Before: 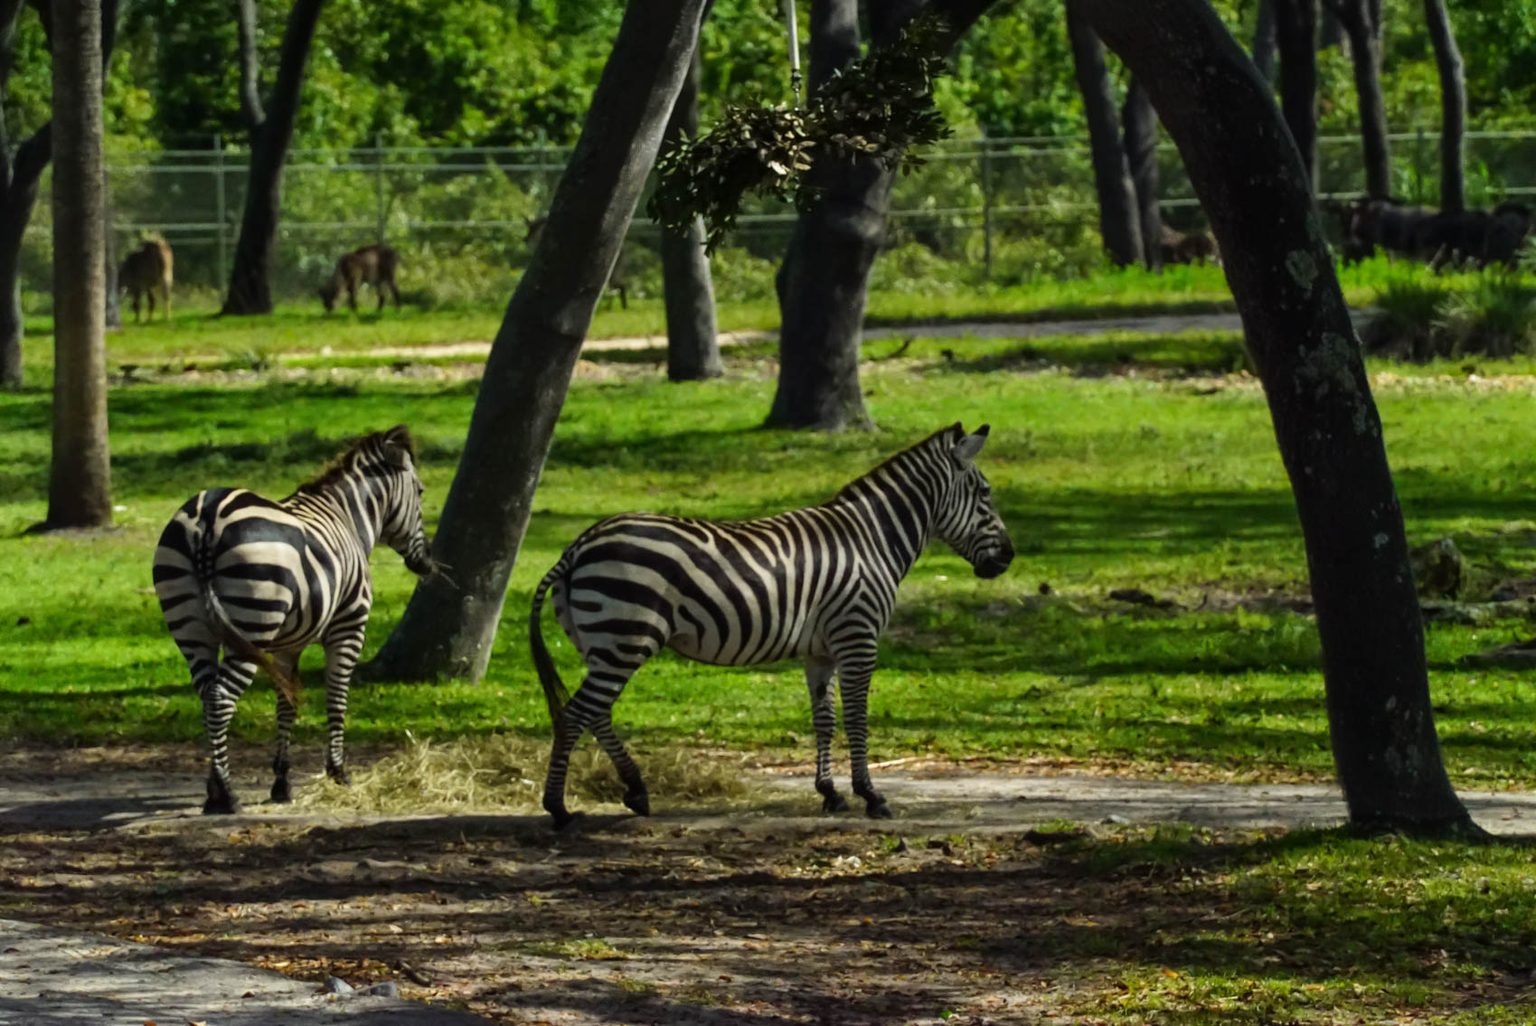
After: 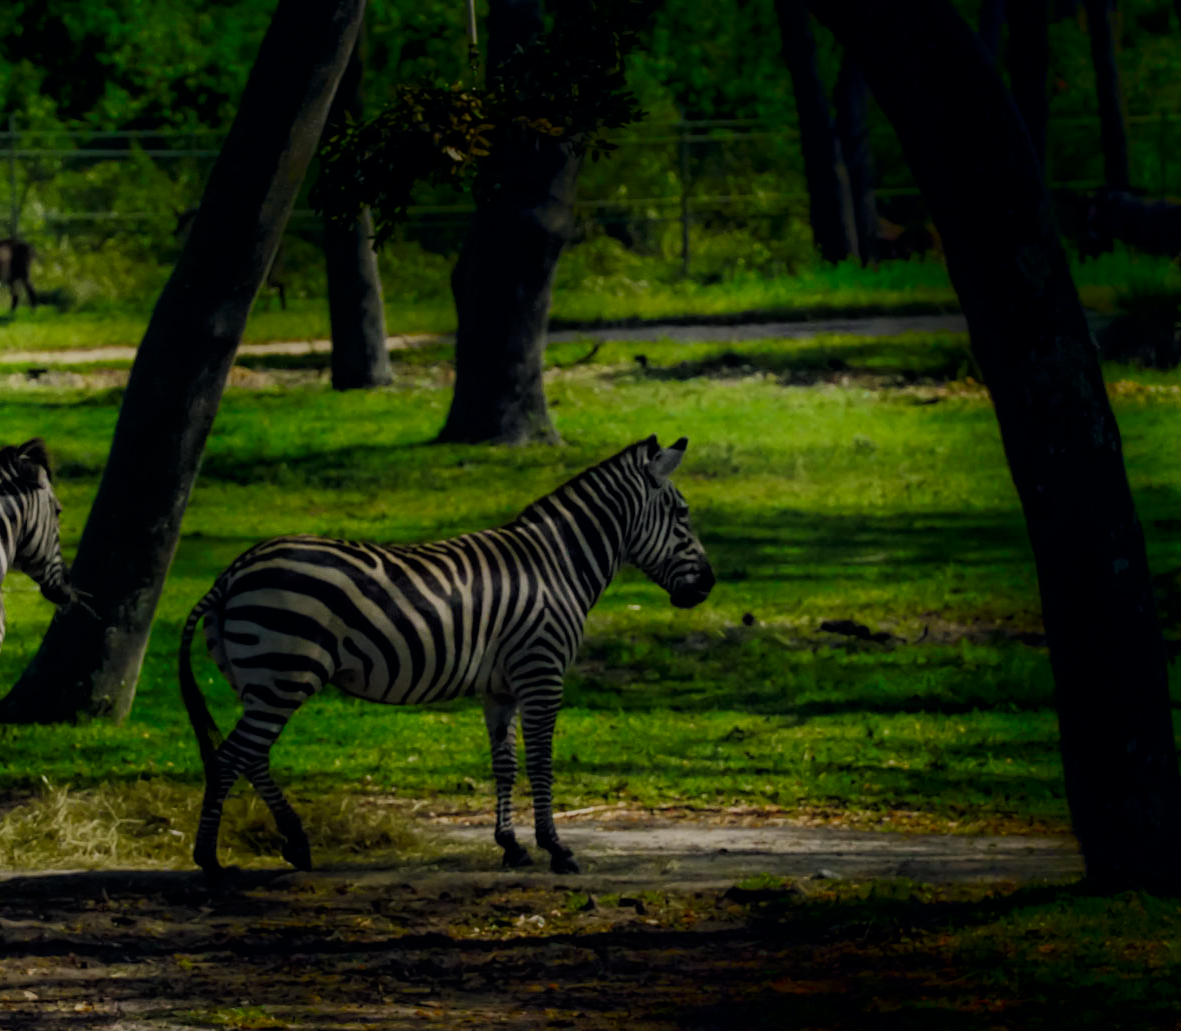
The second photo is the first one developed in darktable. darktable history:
shadows and highlights: shadows -90, highlights 90, soften with gaussian
crop and rotate: left 24.034%, top 2.838%, right 6.406%, bottom 6.299%
white balance: red 0.98, blue 1.034
color balance rgb: shadows lift › hue 87.51°, highlights gain › chroma 1.62%, highlights gain › hue 55.1°, global offset › chroma 0.1%, global offset › hue 253.66°, linear chroma grading › global chroma 0.5%
filmic rgb: black relative exposure -6.15 EV, white relative exposure 6.96 EV, hardness 2.23, color science v6 (2022)
